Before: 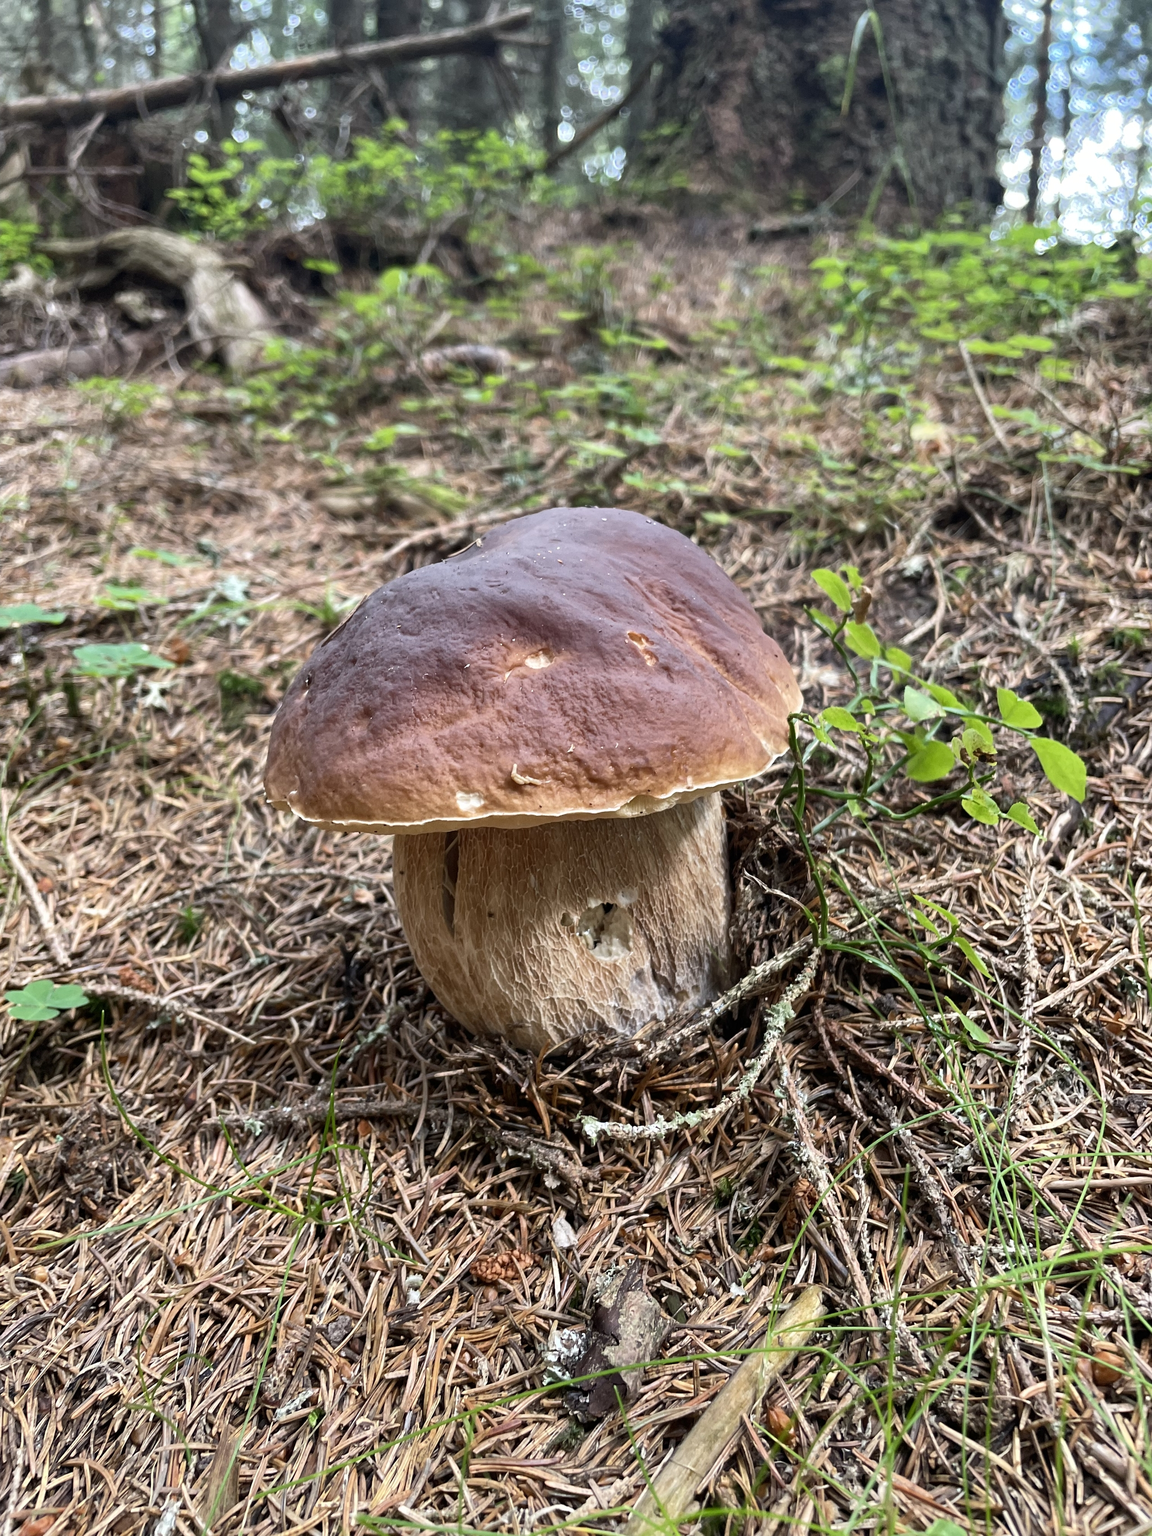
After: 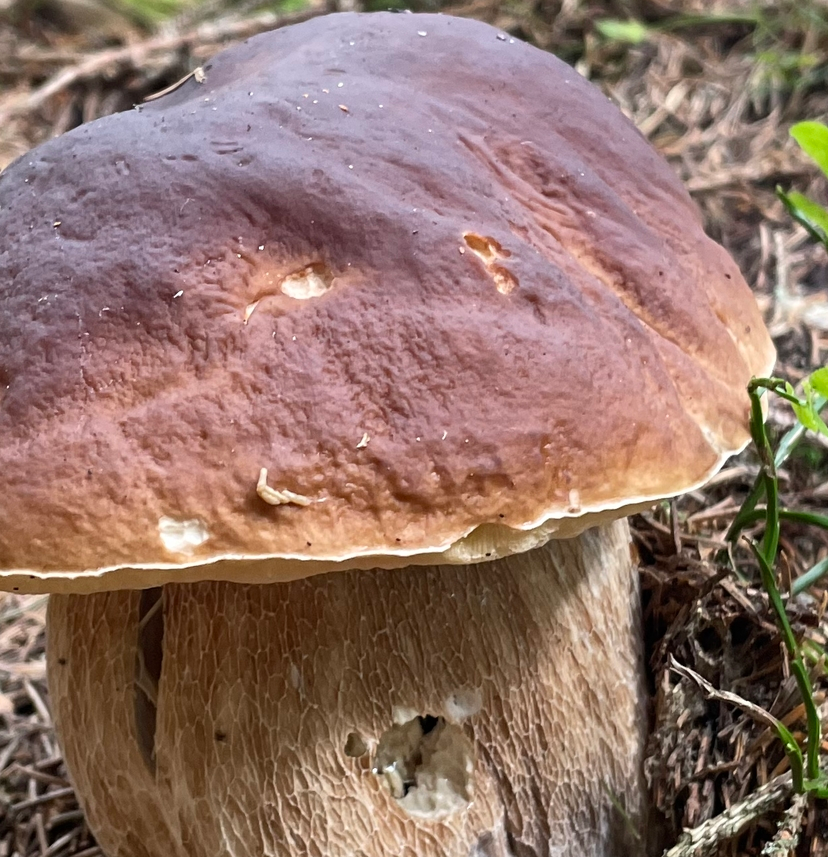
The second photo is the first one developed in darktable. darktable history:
crop: left 31.844%, top 32.604%, right 27.724%, bottom 35.996%
